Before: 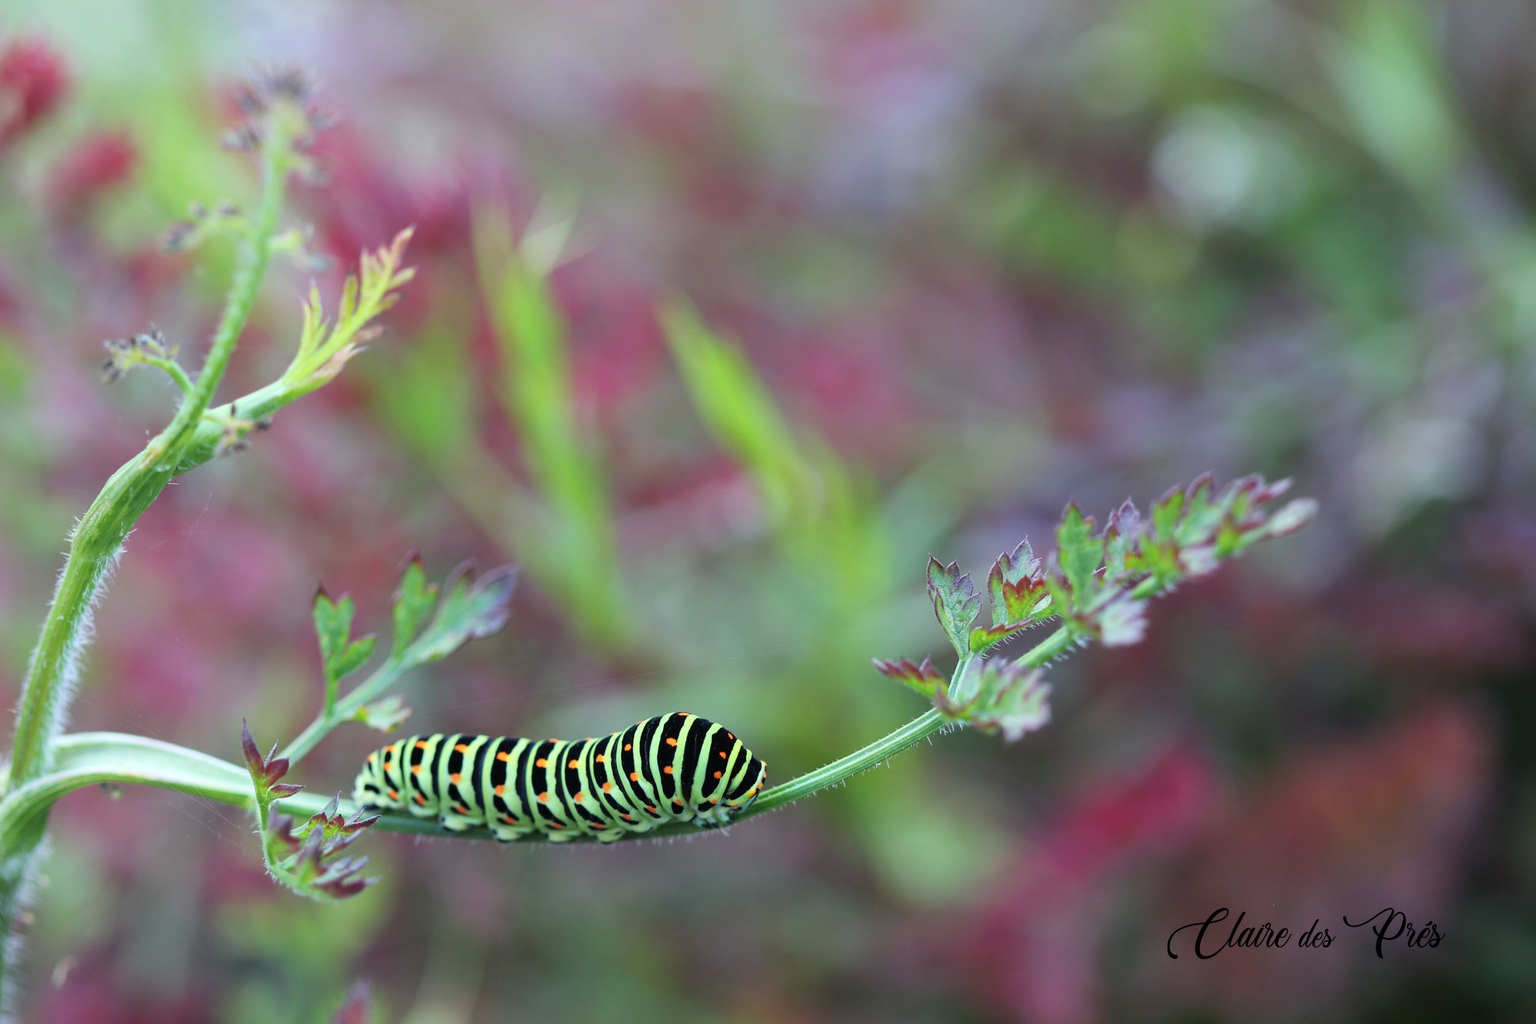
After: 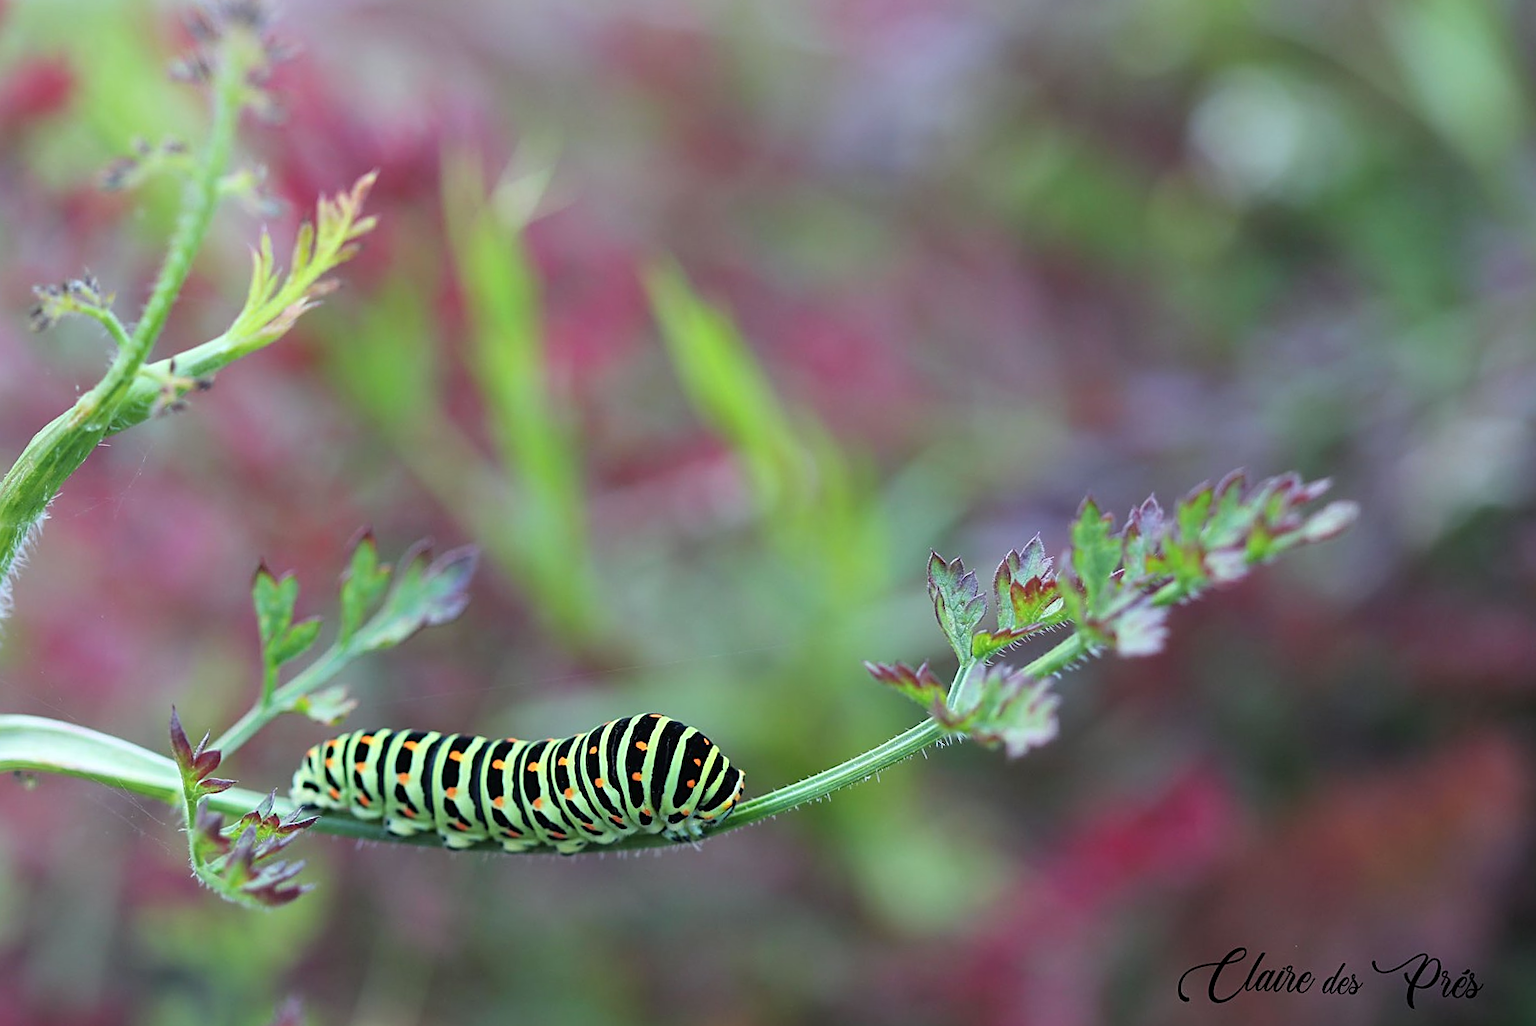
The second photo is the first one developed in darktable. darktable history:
sharpen: on, module defaults
crop and rotate: angle -1.85°, left 3.094%, top 3.676%, right 1.404%, bottom 0.662%
